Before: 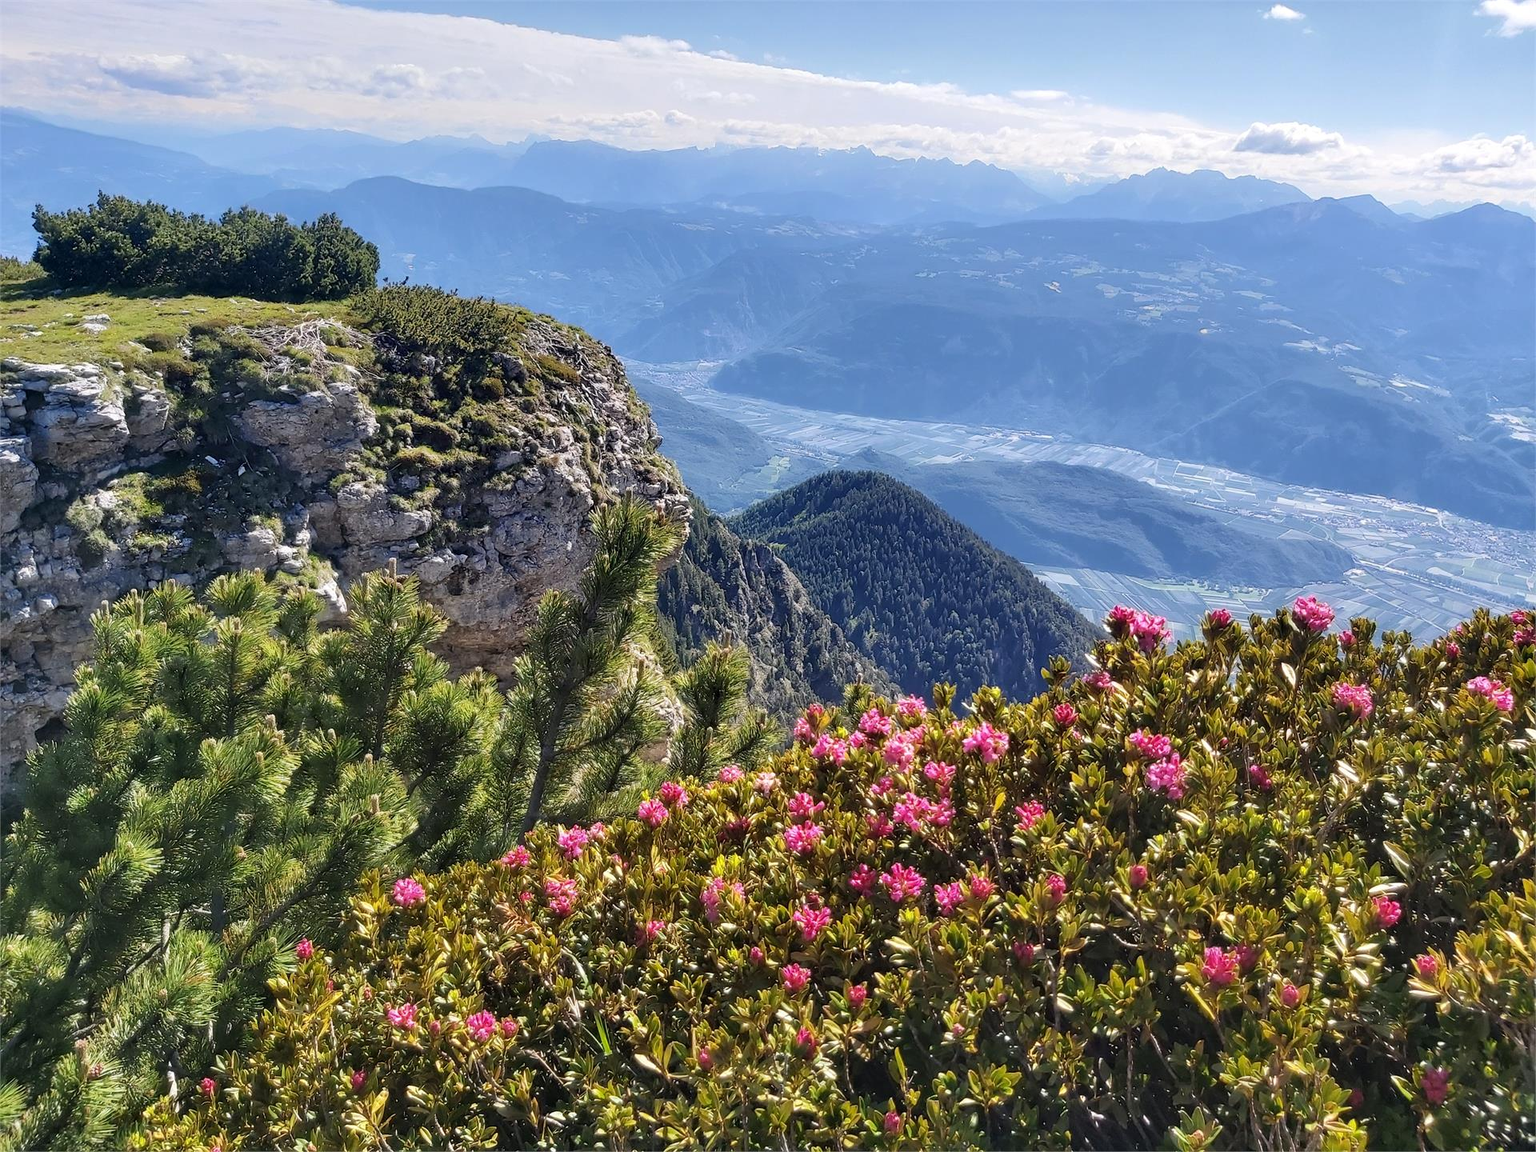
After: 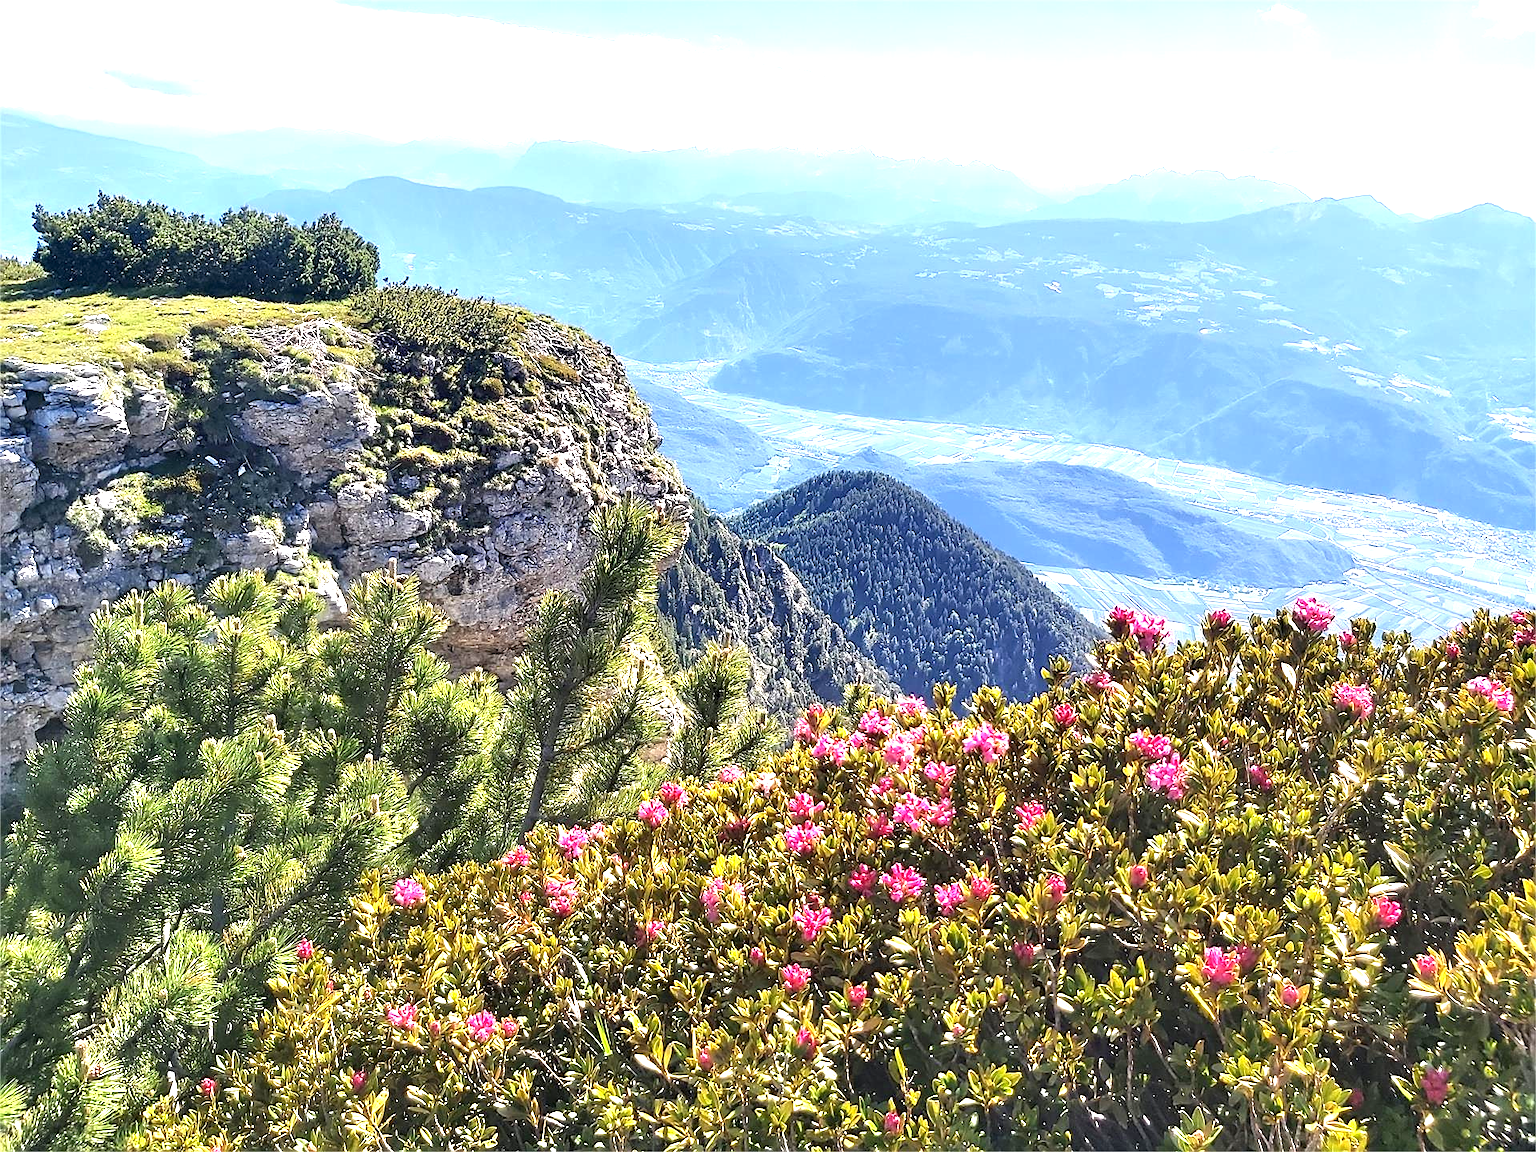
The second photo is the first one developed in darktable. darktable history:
exposure: exposure 1.264 EV, compensate highlight preservation false
sharpen: on, module defaults
